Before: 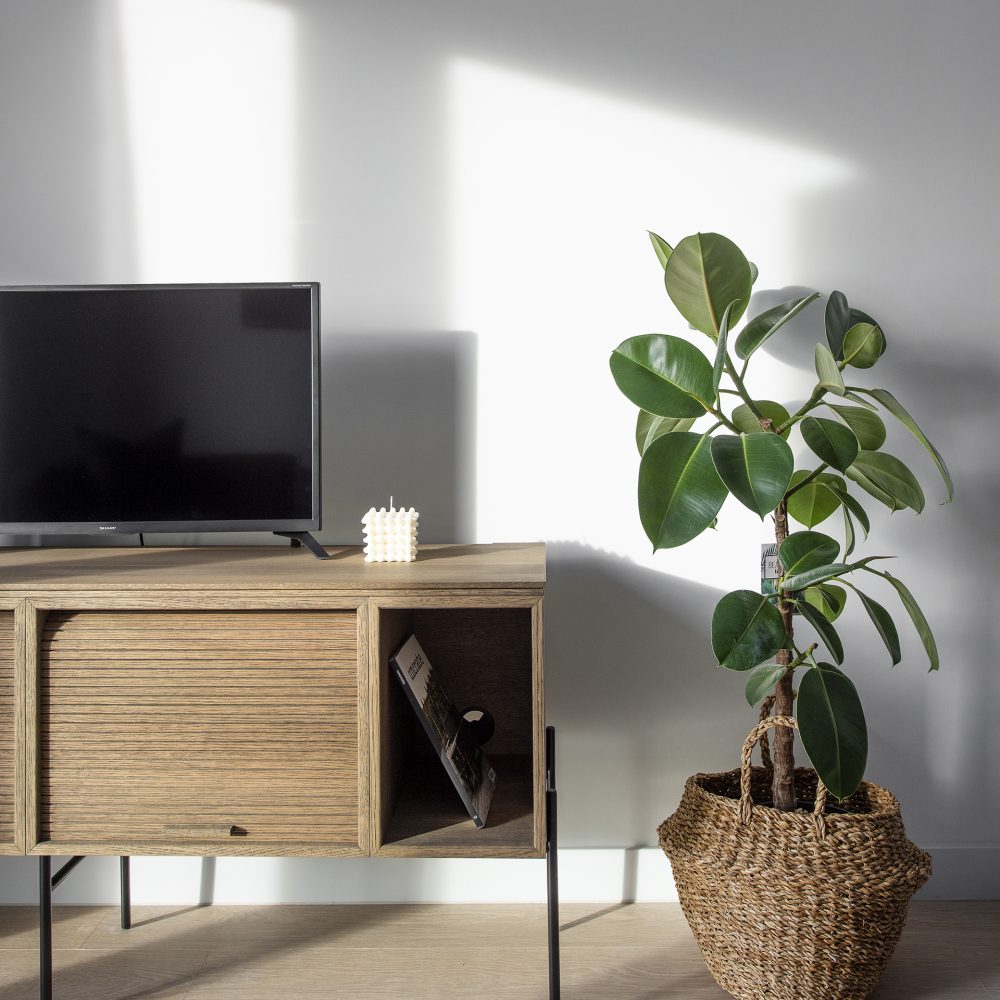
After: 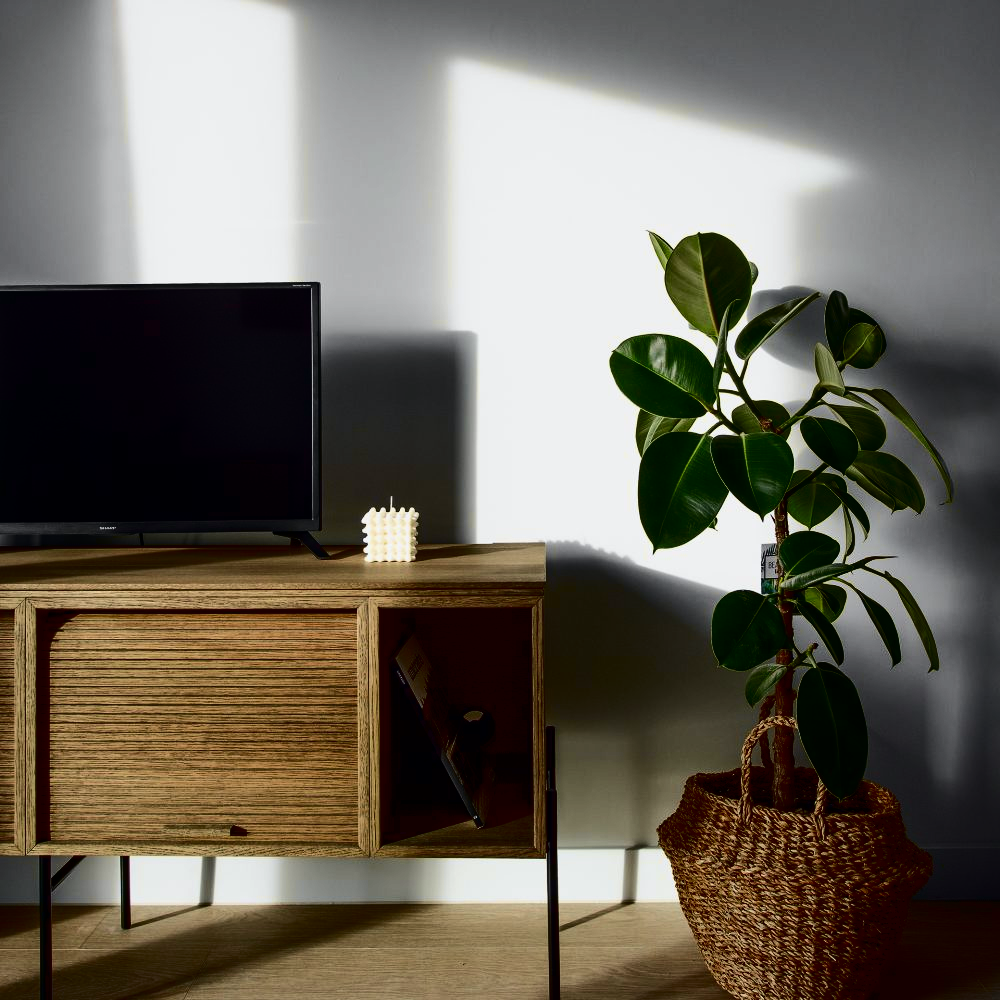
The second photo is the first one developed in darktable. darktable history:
tone curve: curves: ch0 [(0, 0) (0.058, 0.027) (0.214, 0.183) (0.295, 0.288) (0.48, 0.541) (0.658, 0.703) (0.741, 0.775) (0.844, 0.866) (0.986, 0.957)]; ch1 [(0, 0) (0.172, 0.123) (0.312, 0.296) (0.437, 0.429) (0.471, 0.469) (0.502, 0.5) (0.513, 0.515) (0.572, 0.603) (0.617, 0.653) (0.68, 0.724) (0.889, 0.924) (1, 1)]; ch2 [(0, 0) (0.411, 0.424) (0.489, 0.49) (0.502, 0.5) (0.512, 0.524) (0.549, 0.578) (0.604, 0.628) (0.709, 0.748) (1, 1)], color space Lab, independent channels, preserve colors none
contrast brightness saturation: contrast 0.093, brightness -0.583, saturation 0.173
